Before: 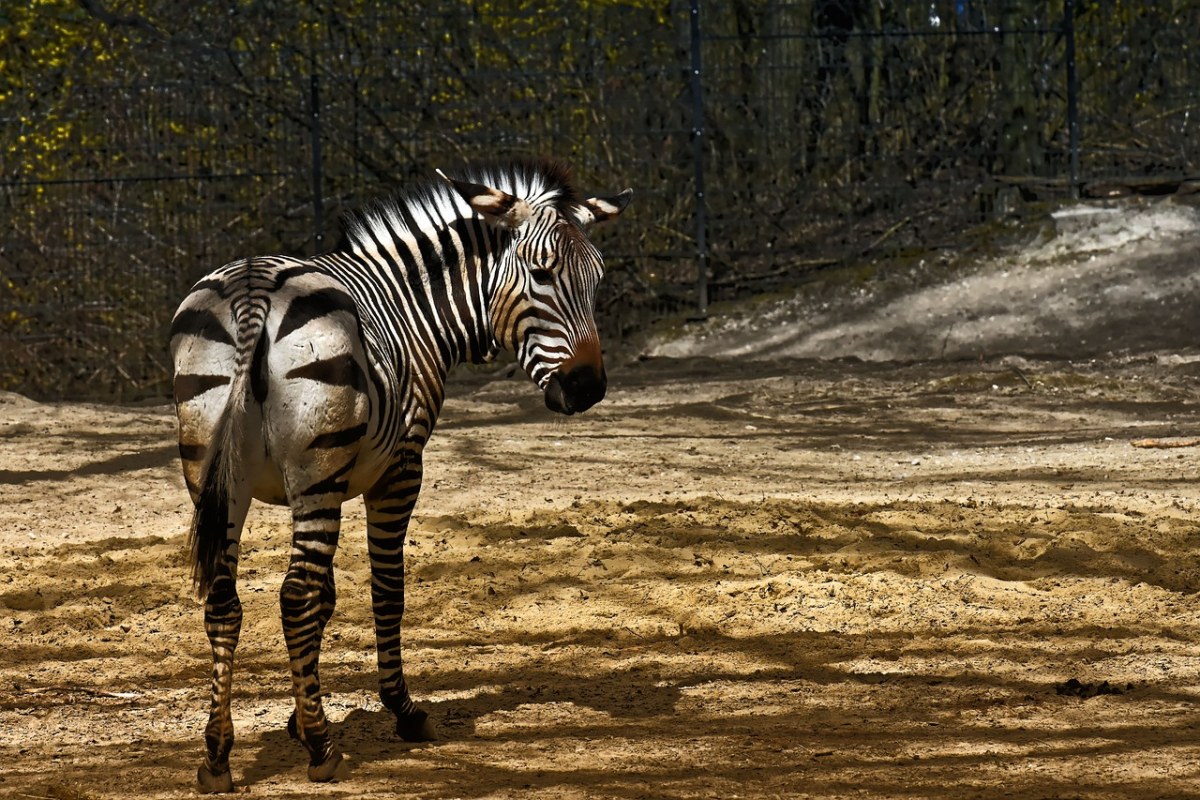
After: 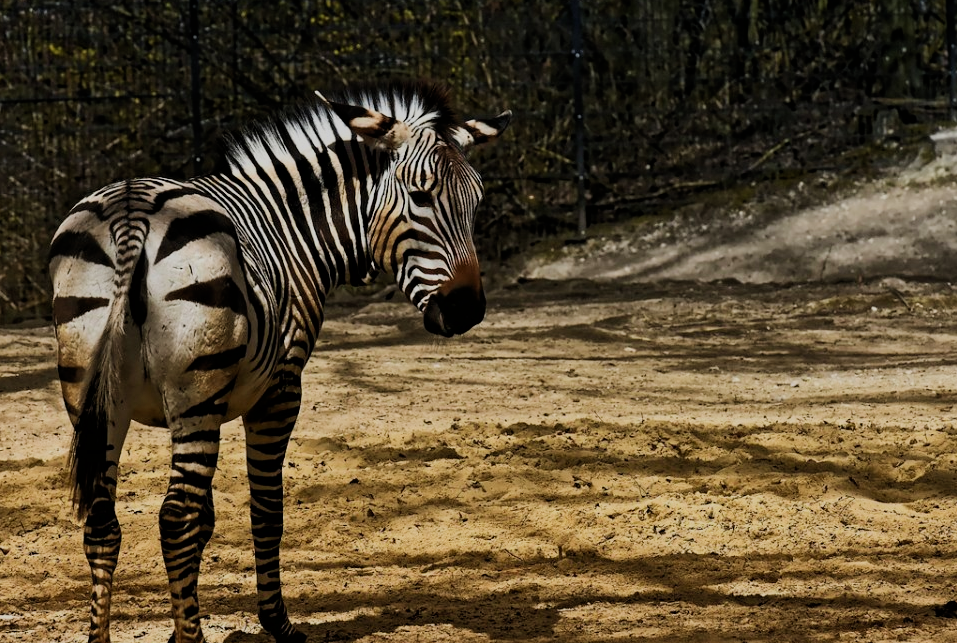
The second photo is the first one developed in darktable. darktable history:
filmic rgb: black relative exposure -7.19 EV, white relative exposure 5.39 EV, hardness 3.03
velvia: on, module defaults
crop and rotate: left 10.107%, top 9.827%, right 10.092%, bottom 9.74%
